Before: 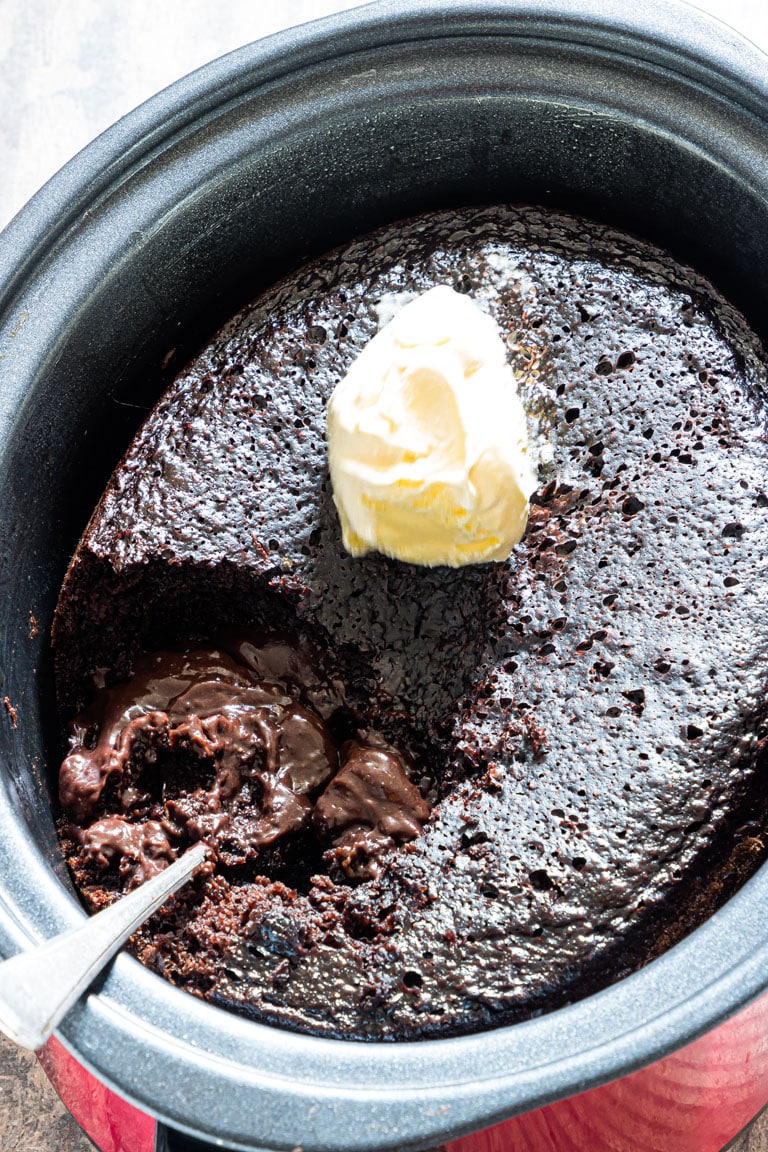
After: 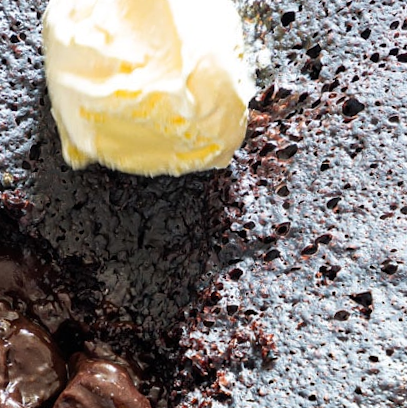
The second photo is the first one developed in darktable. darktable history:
rotate and perspective: rotation -2.22°, lens shift (horizontal) -0.022, automatic cropping off
crop: left 36.607%, top 34.735%, right 13.146%, bottom 30.611%
